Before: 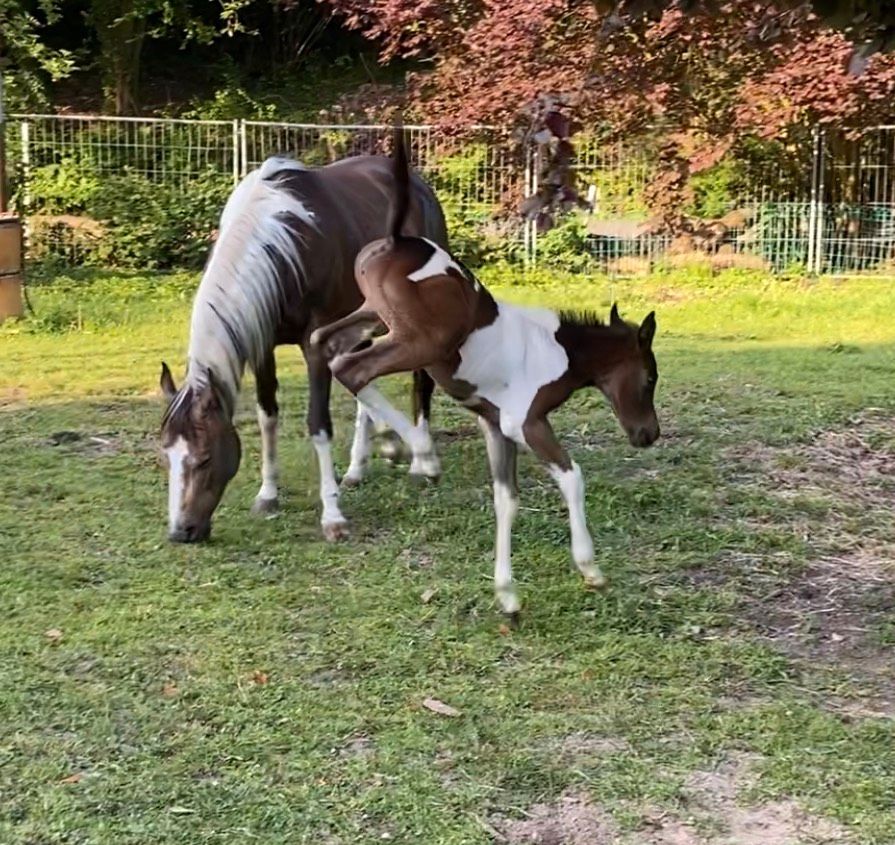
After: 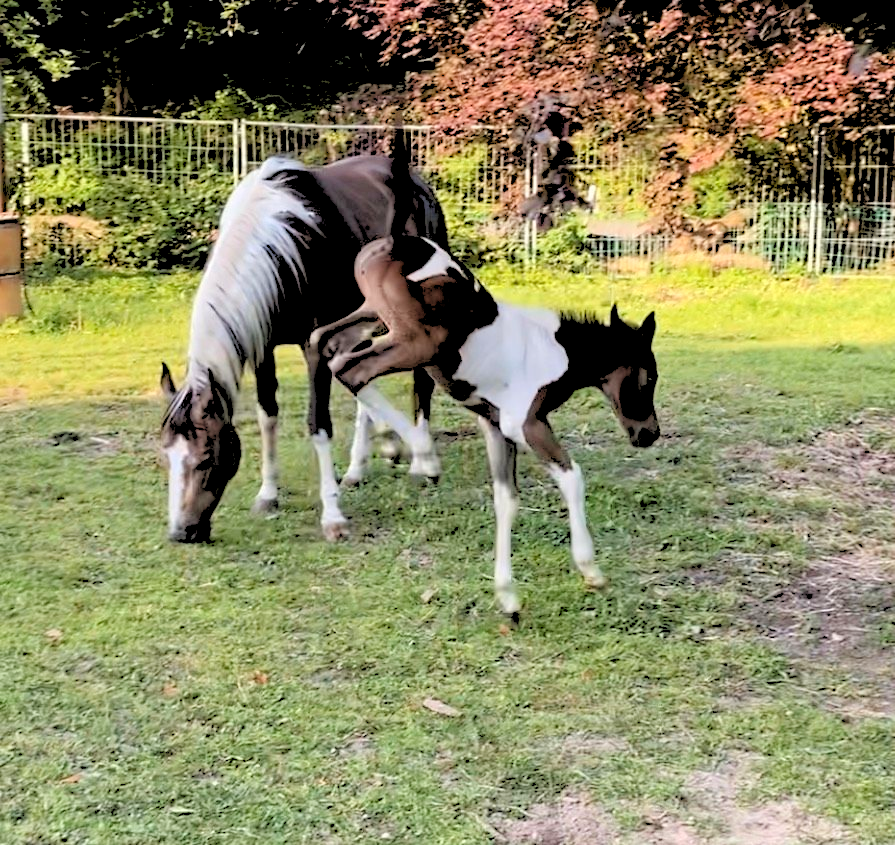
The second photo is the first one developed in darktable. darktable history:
exposure: black level correction 0.002, compensate highlight preservation false
rgb levels: levels [[0.027, 0.429, 0.996], [0, 0.5, 1], [0, 0.5, 1]]
